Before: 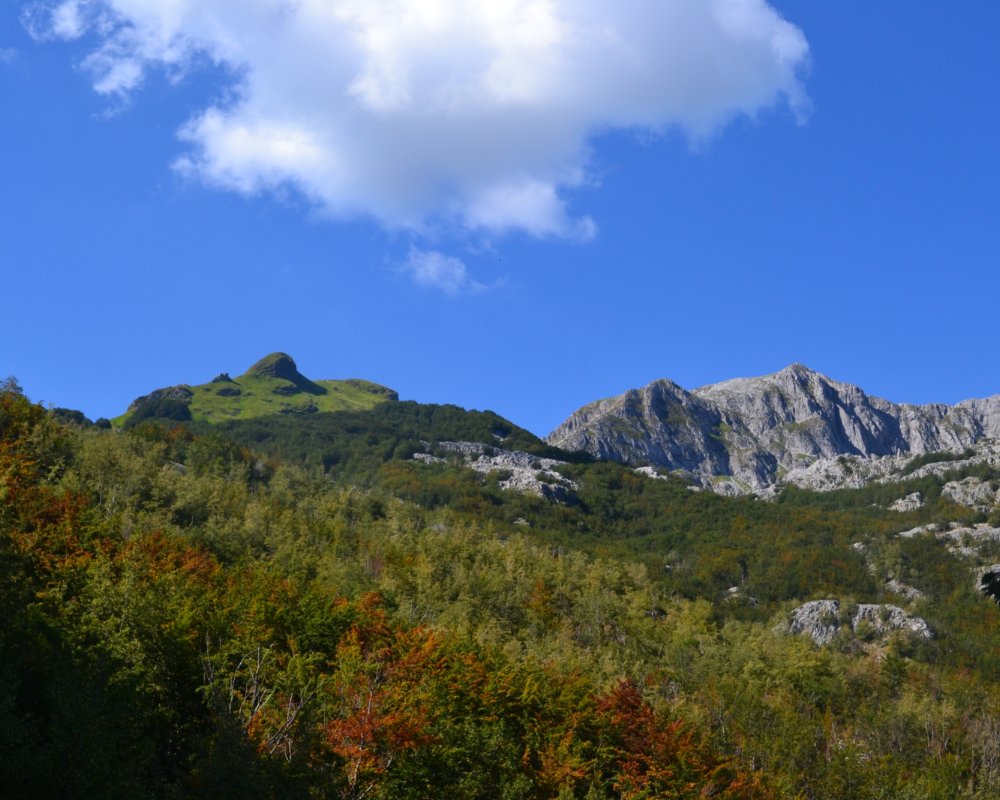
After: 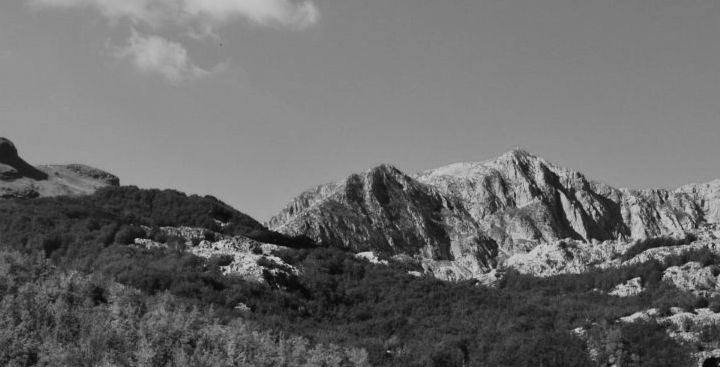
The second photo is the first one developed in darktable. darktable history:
crop and rotate: left 27.938%, top 27.046%, bottom 27.046%
exposure: black level correction 0.001, exposure -0.2 EV, compensate highlight preservation false
monochrome: on, module defaults
tone curve: curves: ch0 [(0, 0.017) (0.091, 0.046) (0.298, 0.287) (0.439, 0.482) (0.64, 0.729) (0.785, 0.817) (0.995, 0.917)]; ch1 [(0, 0) (0.384, 0.365) (0.463, 0.447) (0.486, 0.474) (0.503, 0.497) (0.526, 0.52) (0.555, 0.564) (0.578, 0.595) (0.638, 0.644) (0.766, 0.773) (1, 1)]; ch2 [(0, 0) (0.374, 0.344) (0.449, 0.434) (0.501, 0.501) (0.528, 0.519) (0.569, 0.589) (0.61, 0.646) (0.666, 0.688) (1, 1)], color space Lab, independent channels, preserve colors none
